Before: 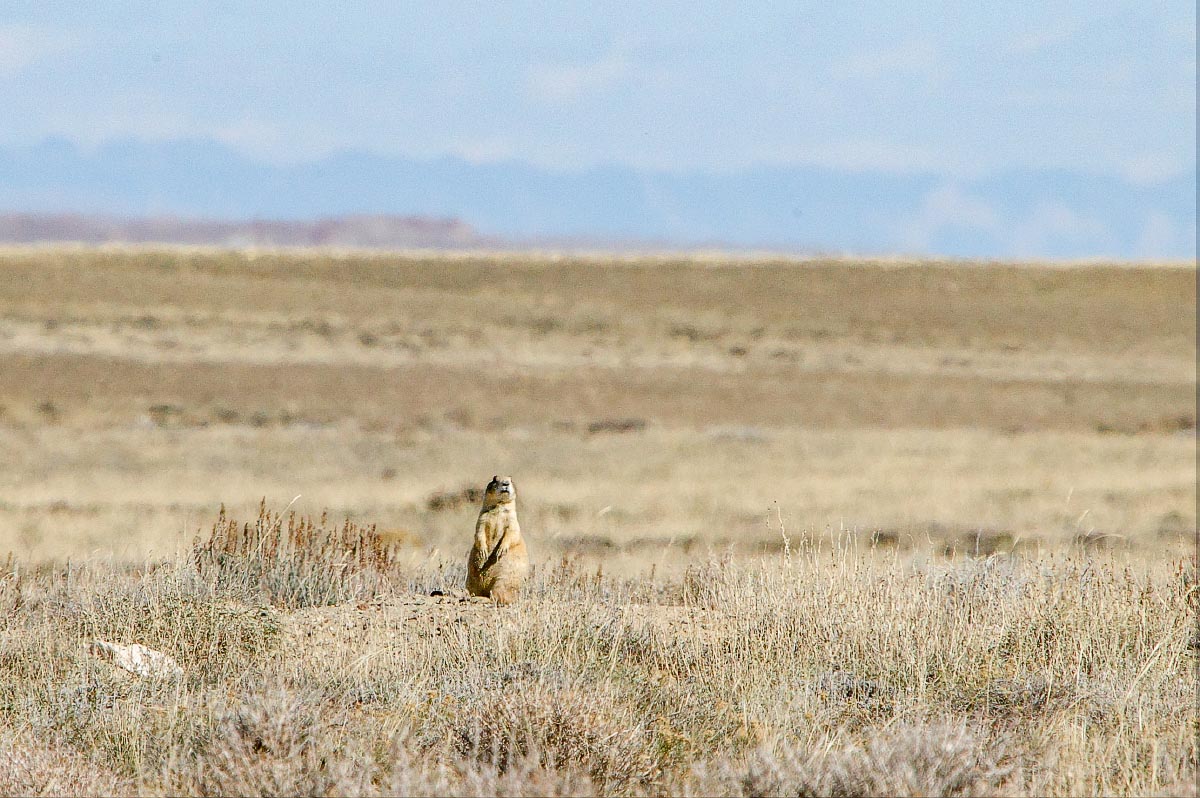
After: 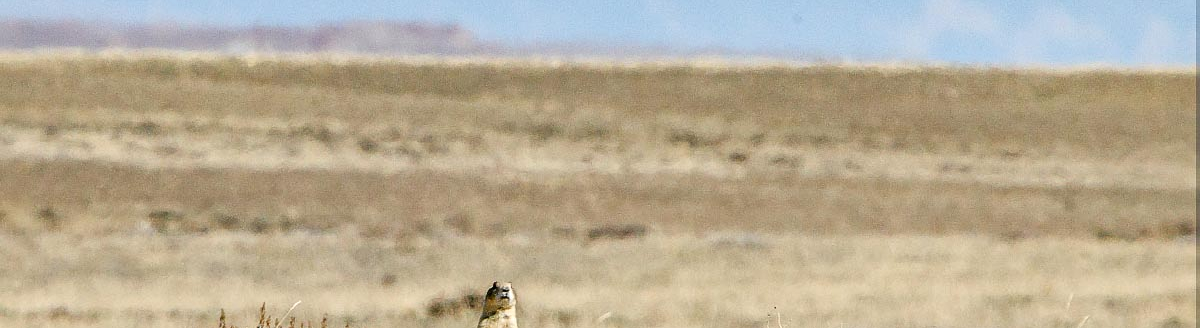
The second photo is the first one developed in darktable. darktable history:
local contrast: mode bilateral grid, contrast 21, coarseness 50, detail 129%, midtone range 0.2
crop and rotate: top 24.338%, bottom 34.555%
